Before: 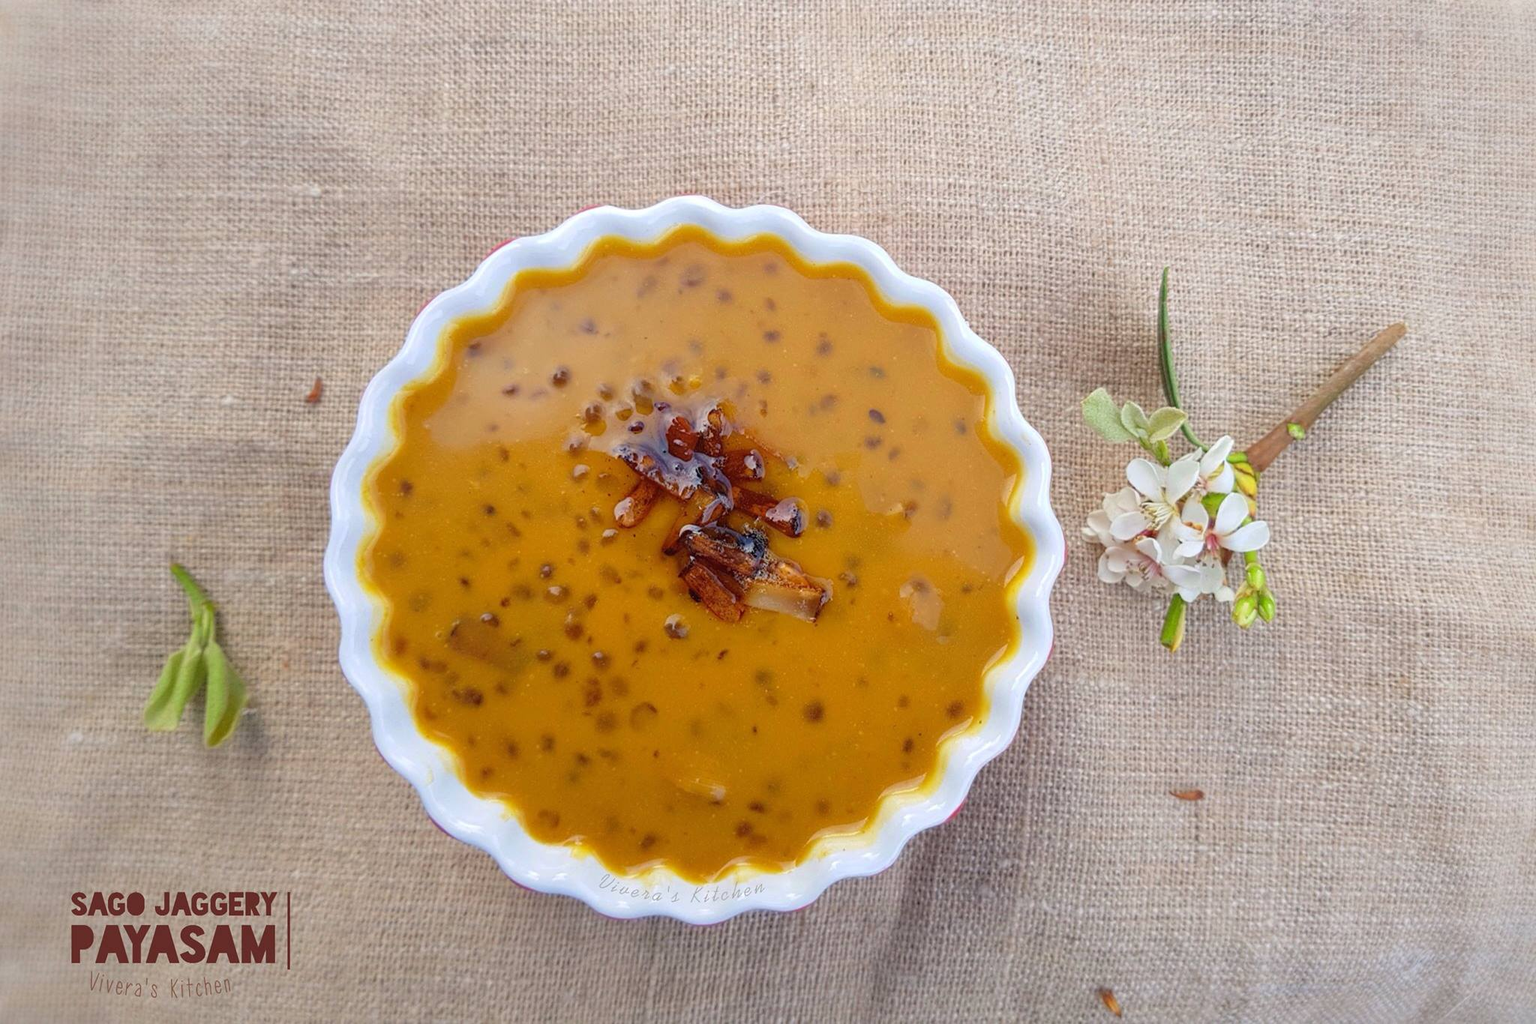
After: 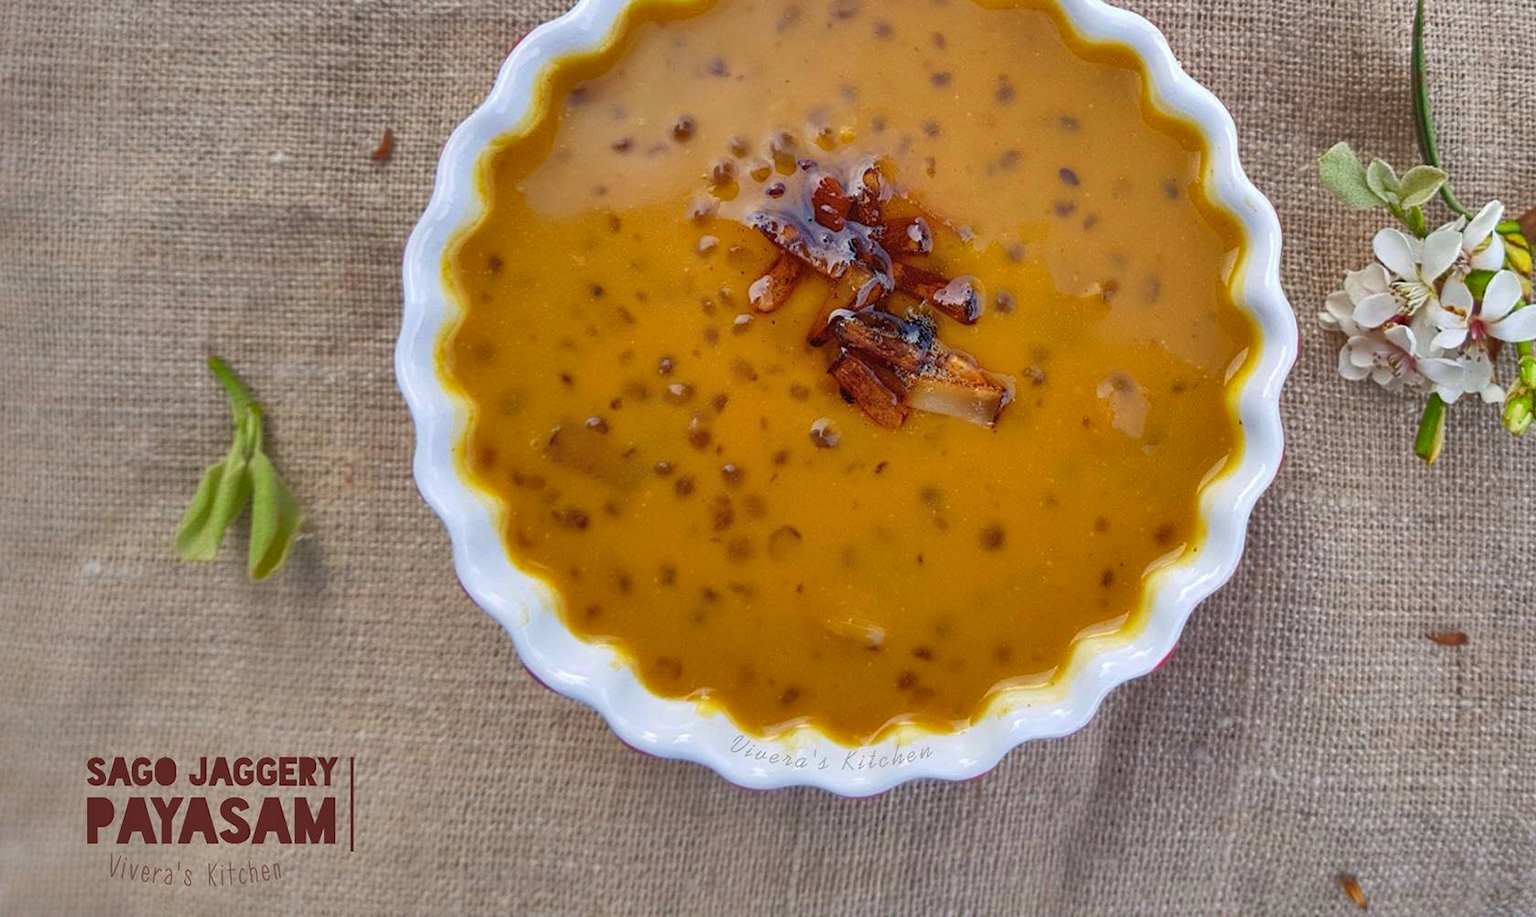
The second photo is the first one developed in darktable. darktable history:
crop: top 26.531%, right 17.959%
shadows and highlights: shadows 24.5, highlights -78.15, soften with gaussian
